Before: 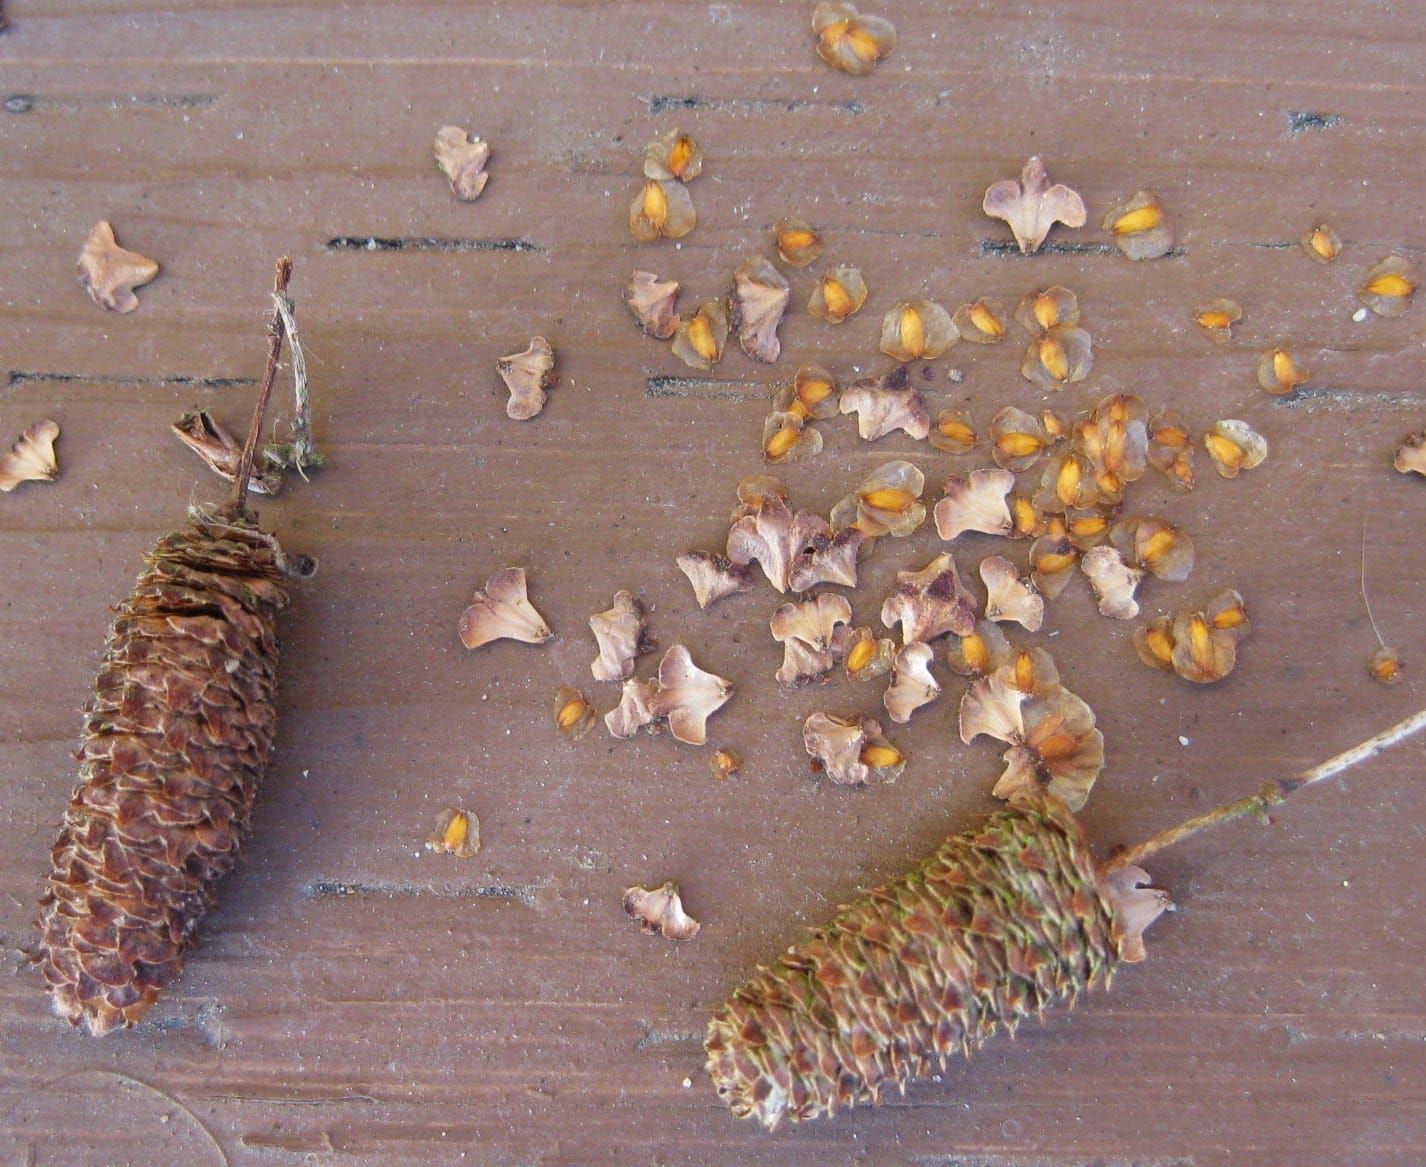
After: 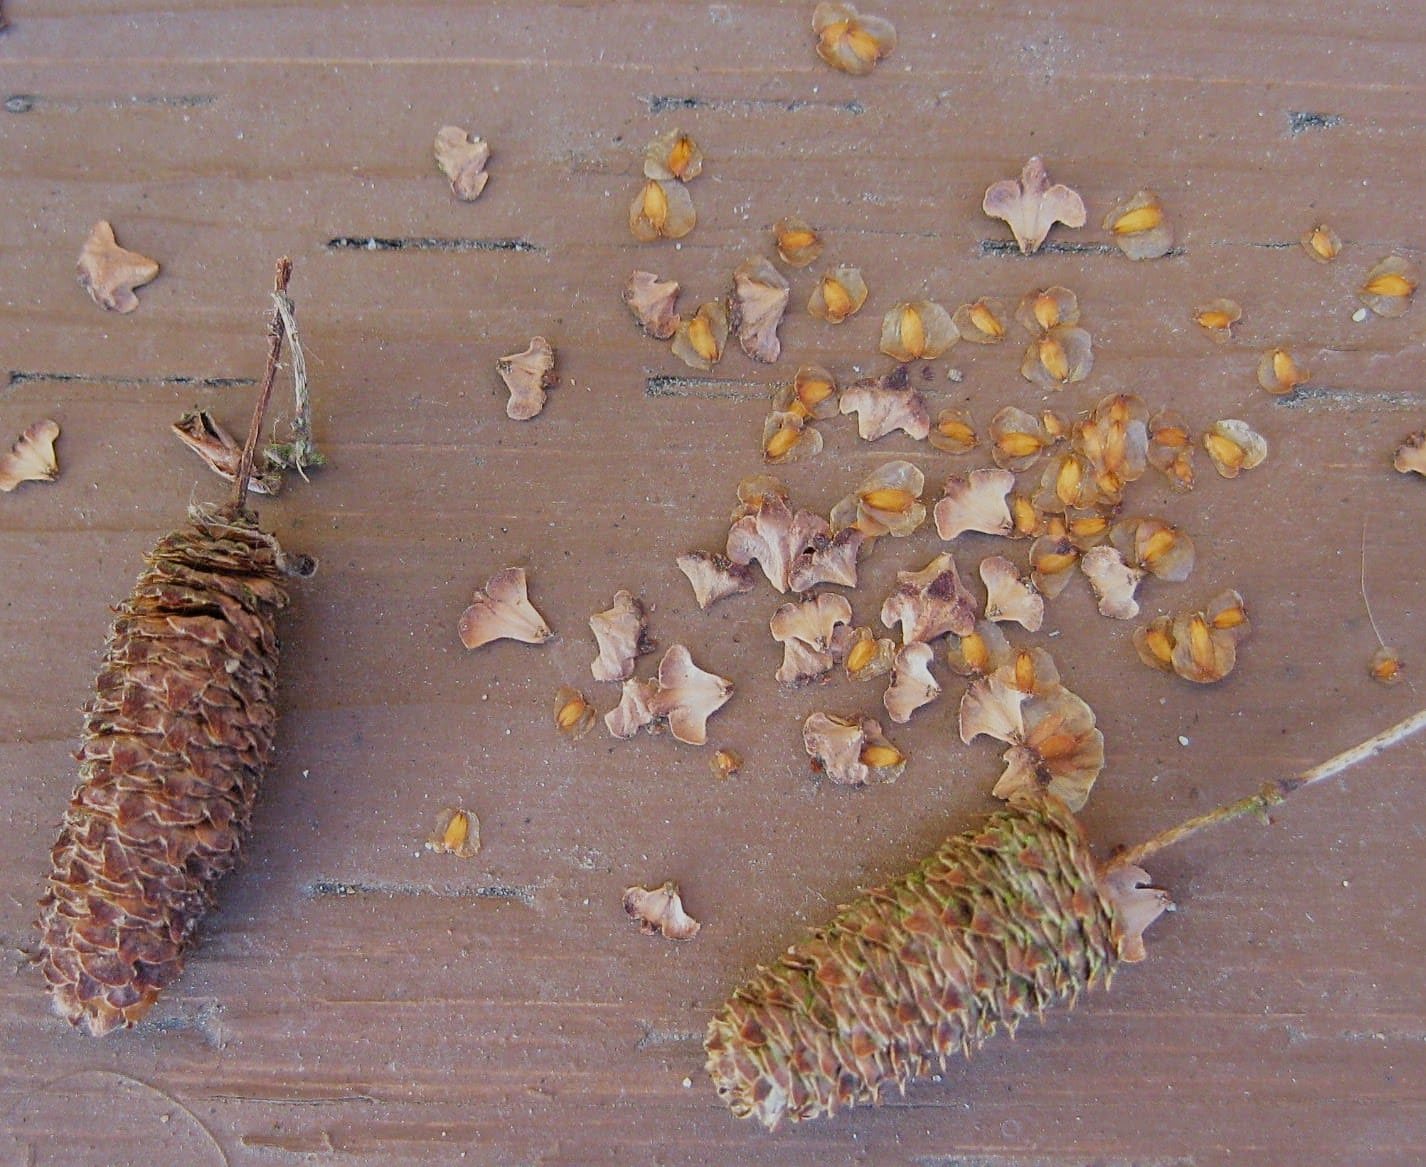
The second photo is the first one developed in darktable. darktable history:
filmic rgb: black relative exposure -13 EV, threshold 3 EV, target white luminance 85%, hardness 6.3, latitude 42.11%, contrast 0.858, shadows ↔ highlights balance 8.63%, color science v4 (2020), enable highlight reconstruction true
sharpen: on, module defaults
